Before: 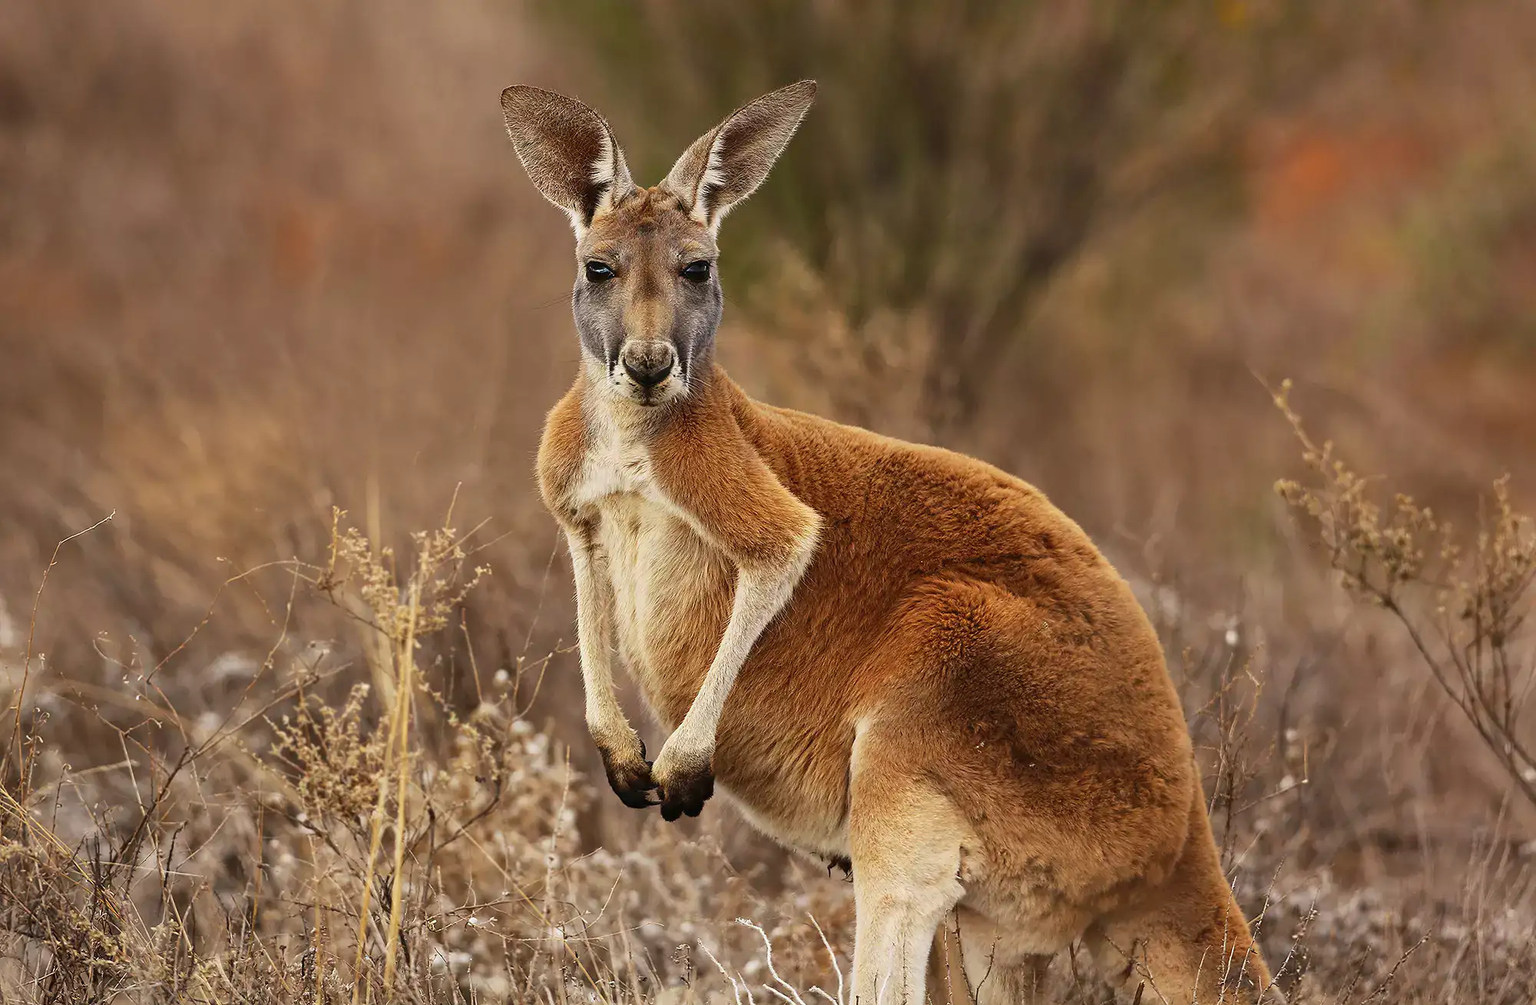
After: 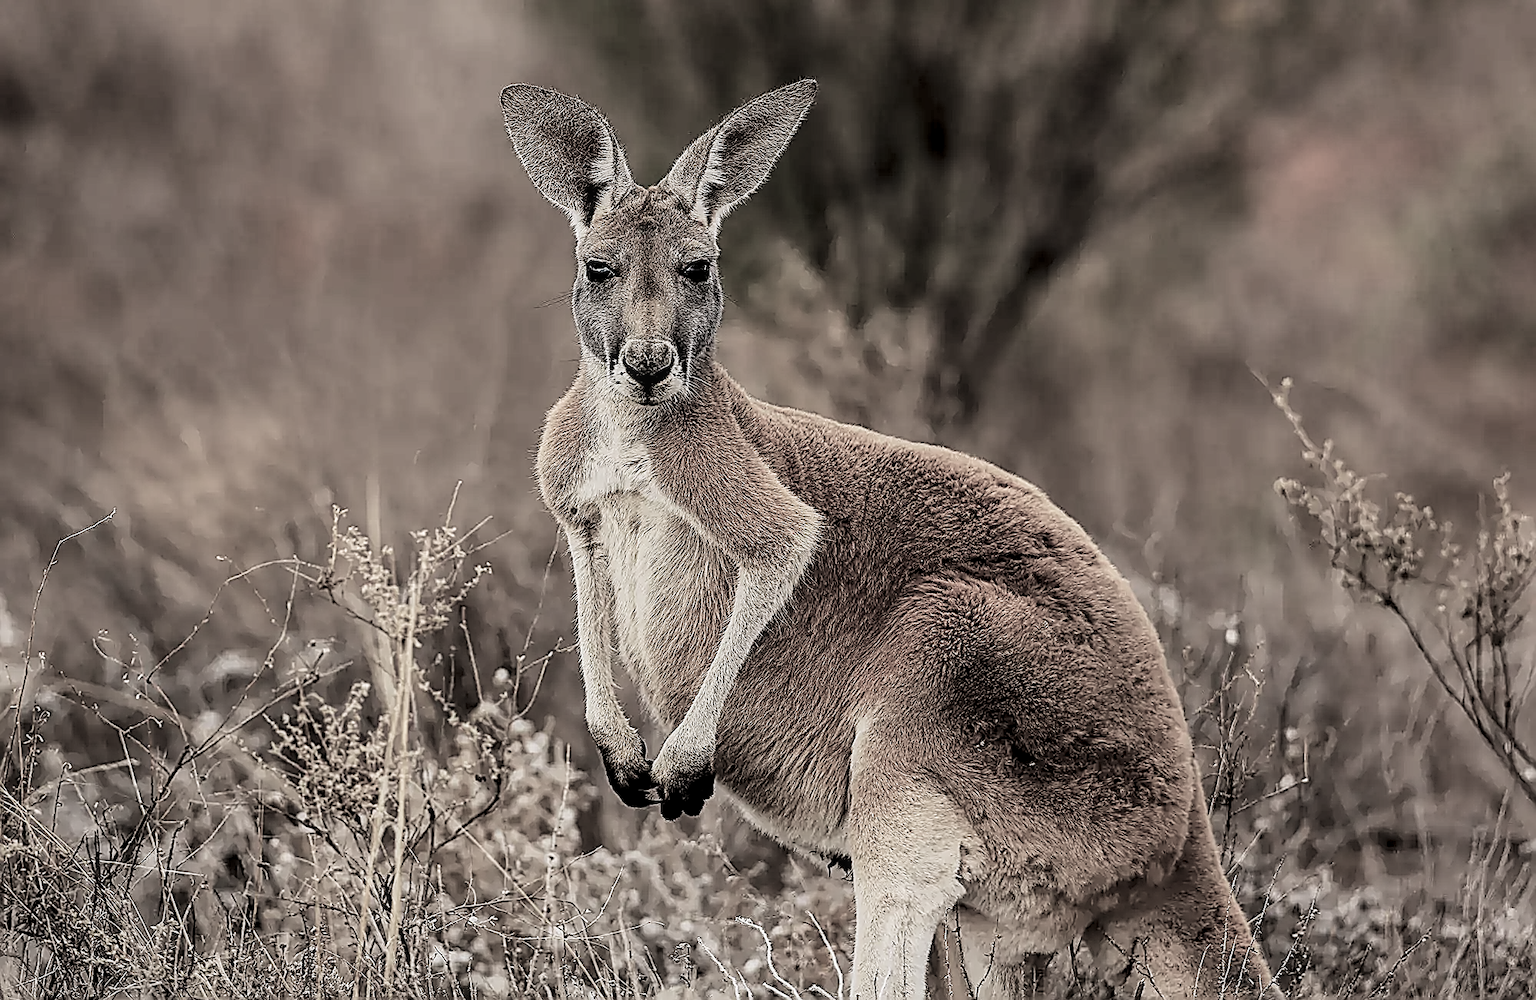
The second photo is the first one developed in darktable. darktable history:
sharpen: amount 1.989
crop: top 0.144%, bottom 0.193%
filmic rgb: black relative exposure -5.09 EV, white relative exposure 3.96 EV, hardness 2.89, contrast 1.298, highlights saturation mix -30.36%, color science v4 (2020)
local contrast: detail 130%
